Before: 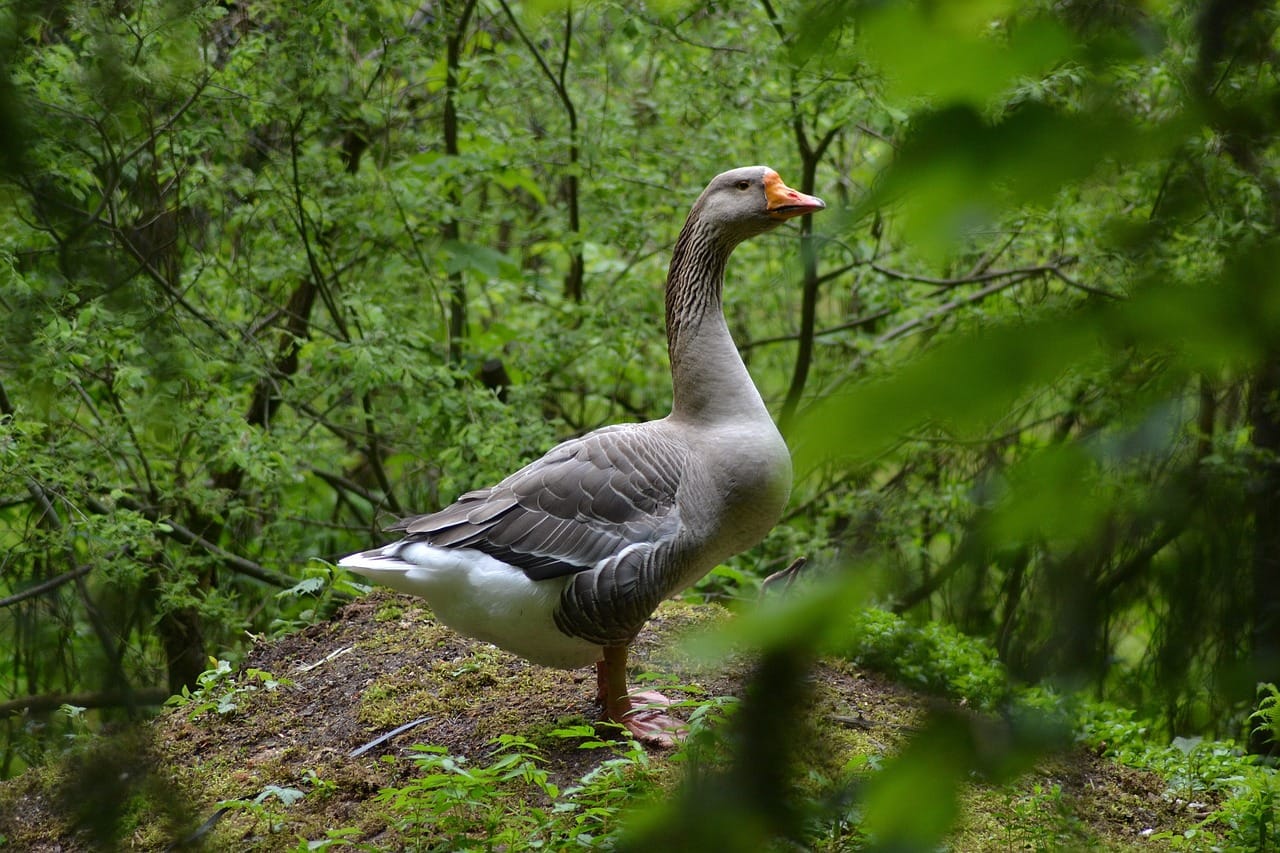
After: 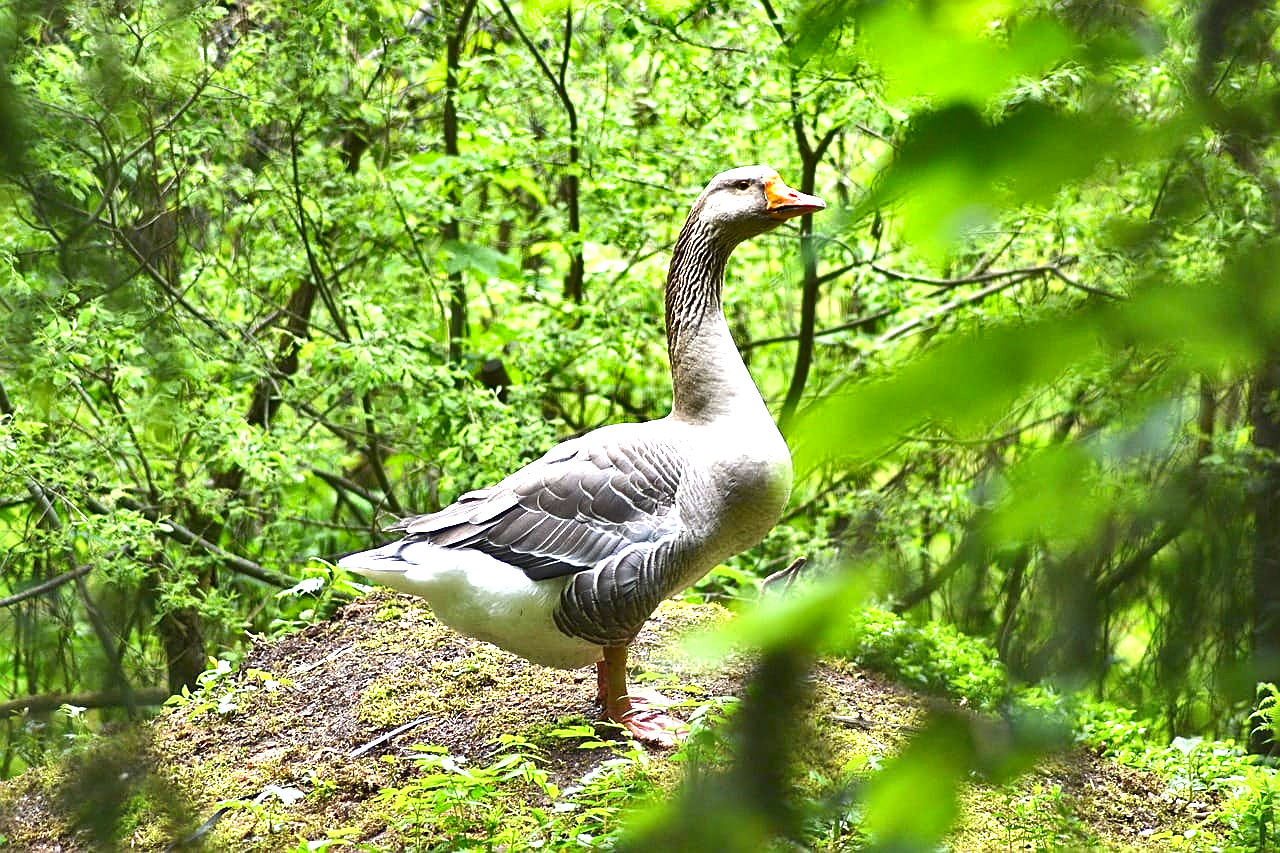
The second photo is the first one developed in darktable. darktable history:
shadows and highlights: shadows 22.7, highlights -48.71, soften with gaussian
sharpen: on, module defaults
exposure: black level correction 0, exposure 2 EV, compensate highlight preservation false
